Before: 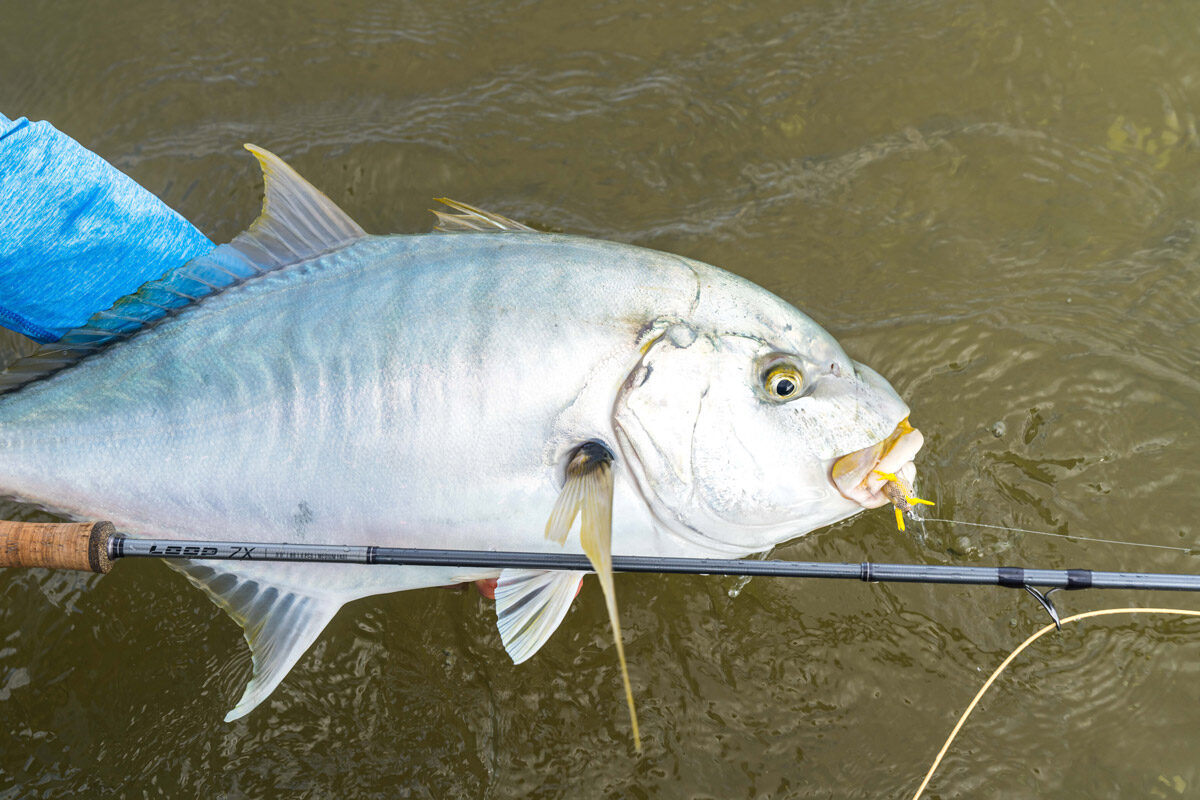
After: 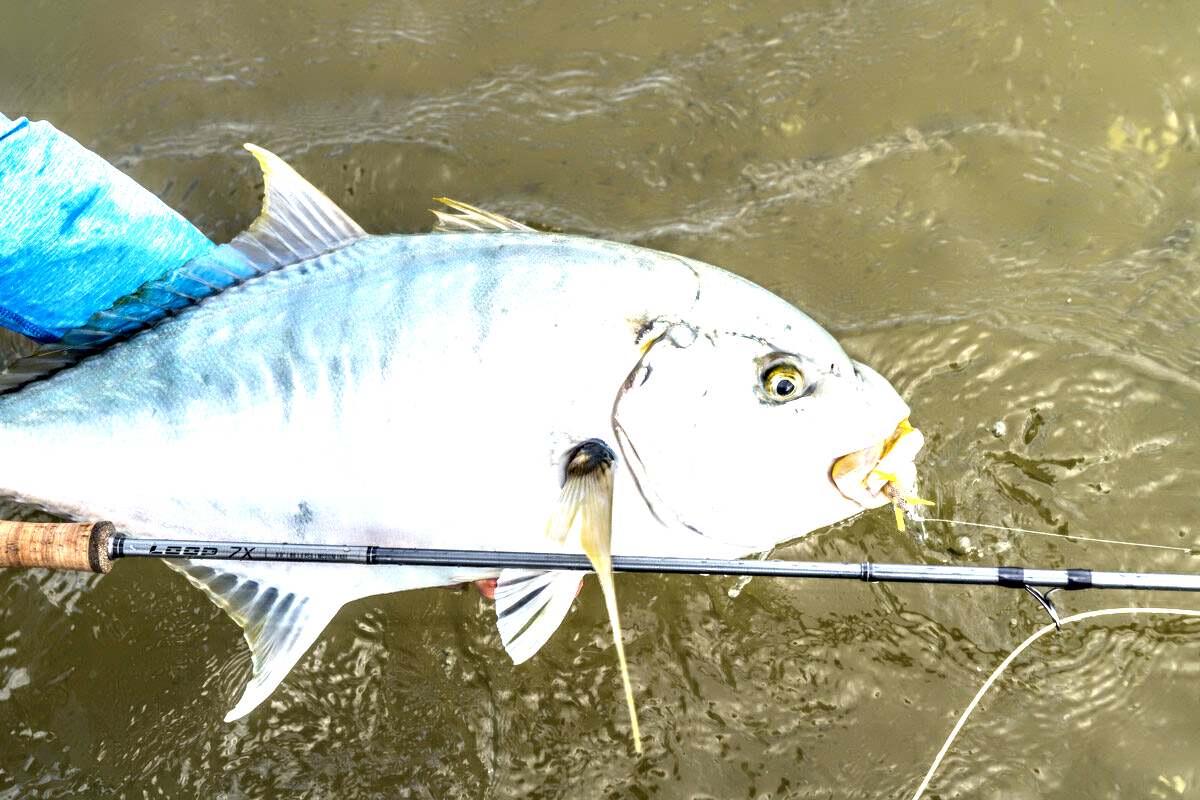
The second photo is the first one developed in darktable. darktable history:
exposure: black level correction 0, exposure 0.9 EV, compensate exposure bias true, compensate highlight preservation false
local contrast: on, module defaults
contrast equalizer: y [[0.783, 0.666, 0.575, 0.77, 0.556, 0.501], [0.5 ×6], [0.5 ×6], [0, 0.02, 0.272, 0.399, 0.062, 0], [0 ×6]]
